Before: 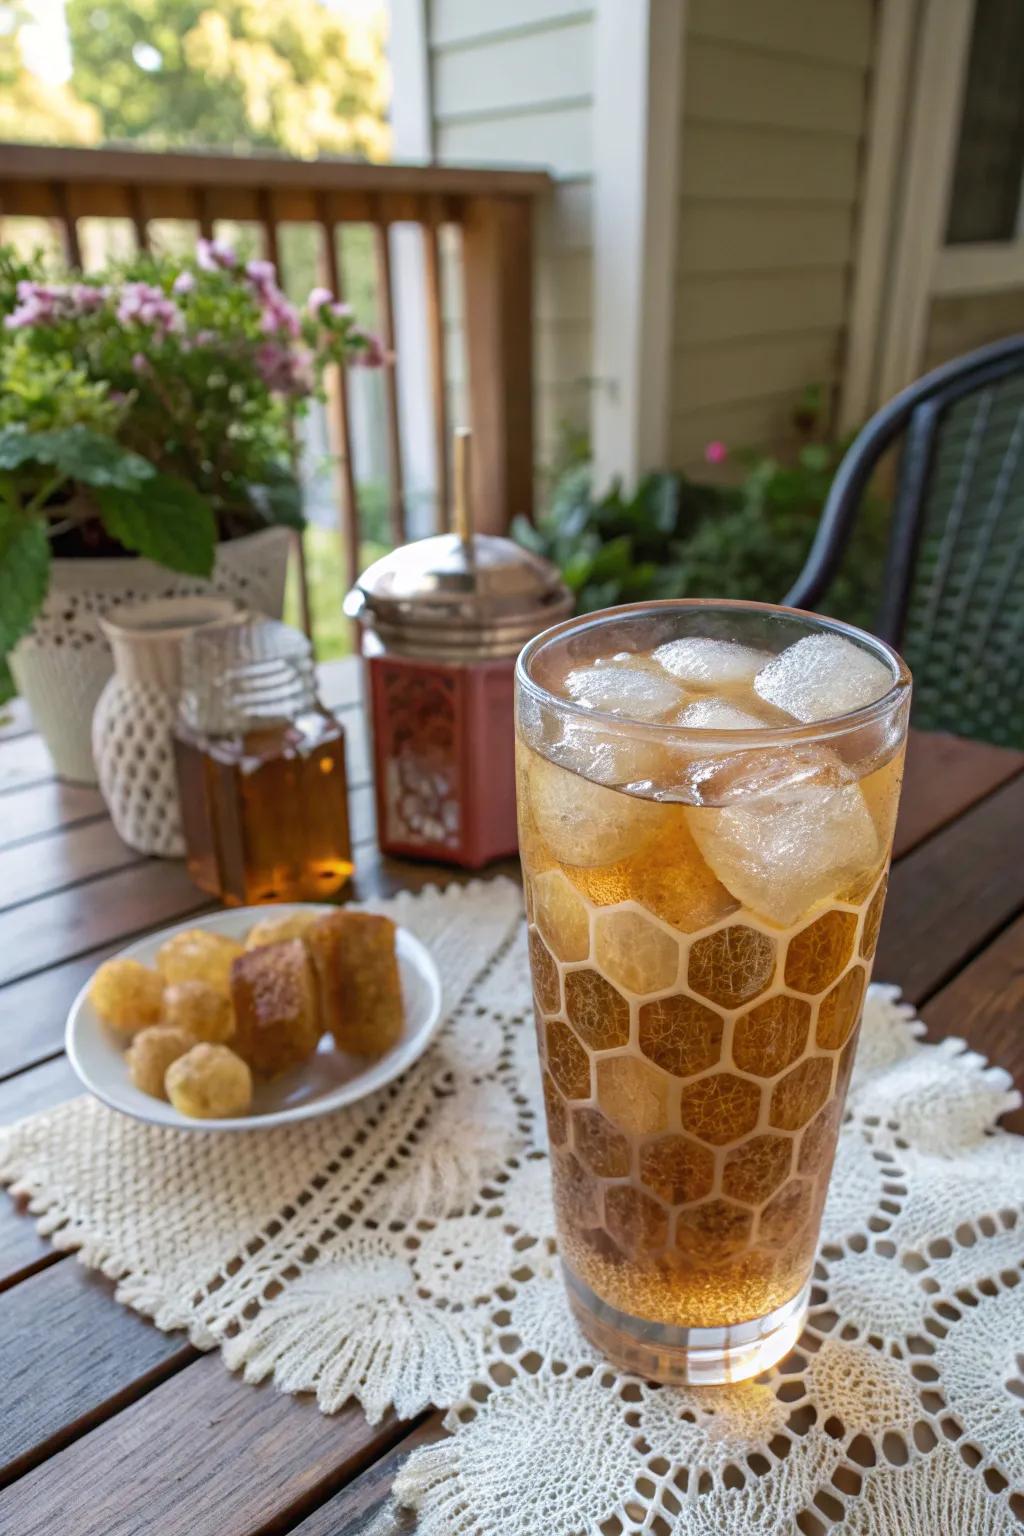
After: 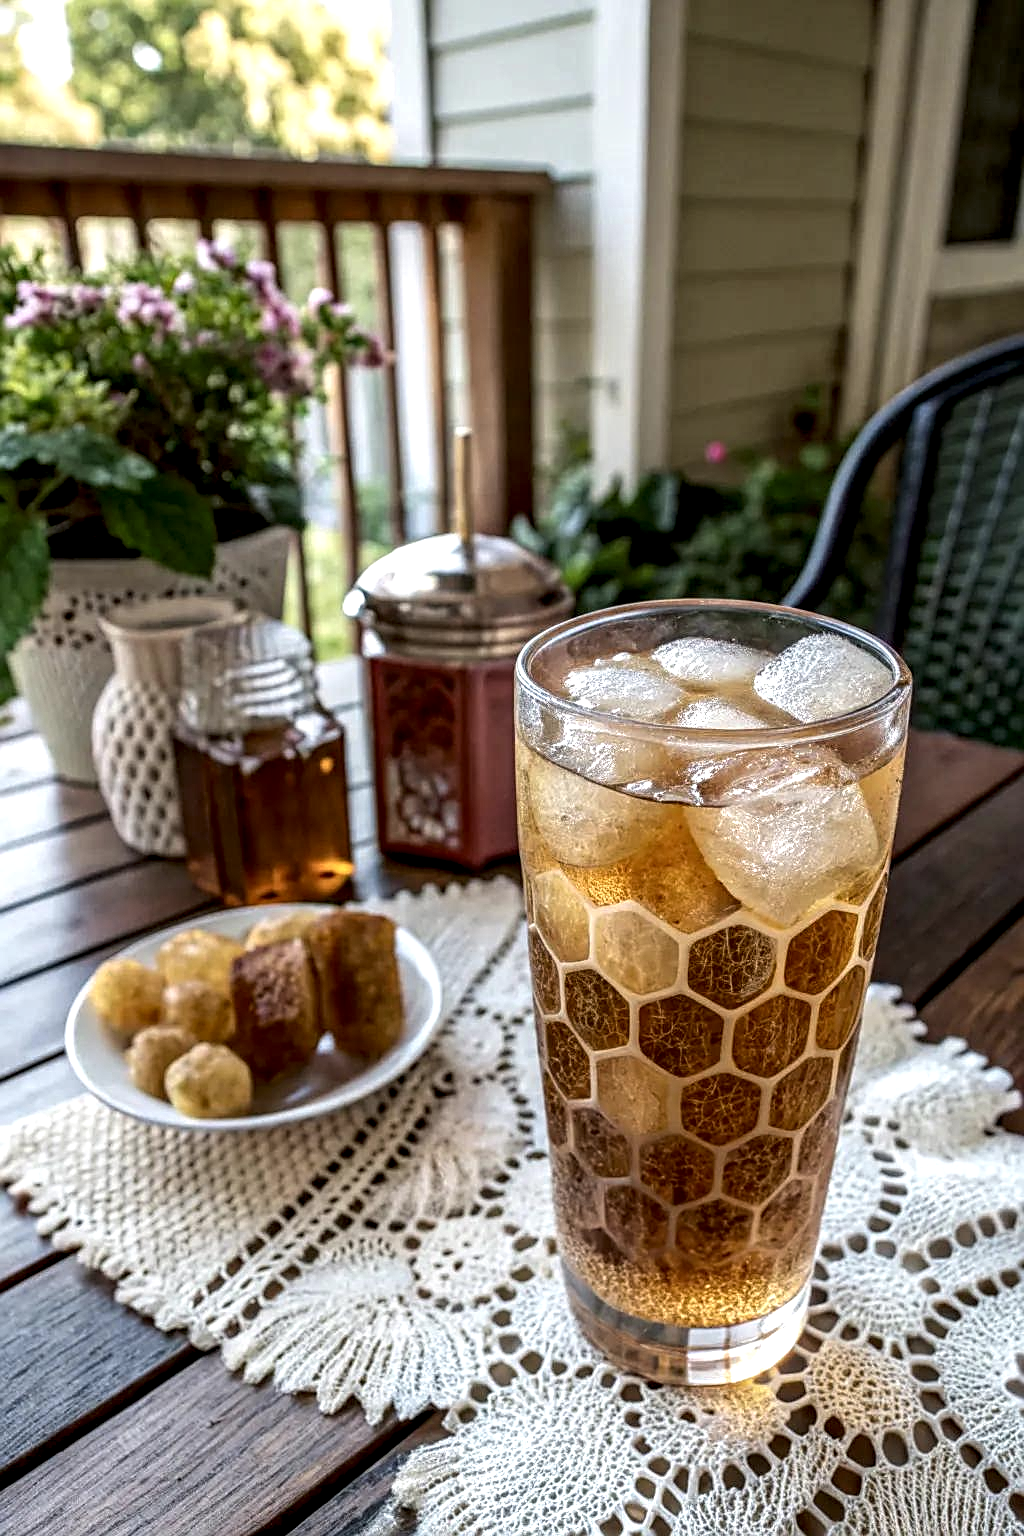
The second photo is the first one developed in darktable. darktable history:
contrast brightness saturation: saturation -0.062
local contrast: highlights 18%, detail 187%
sharpen: on, module defaults
